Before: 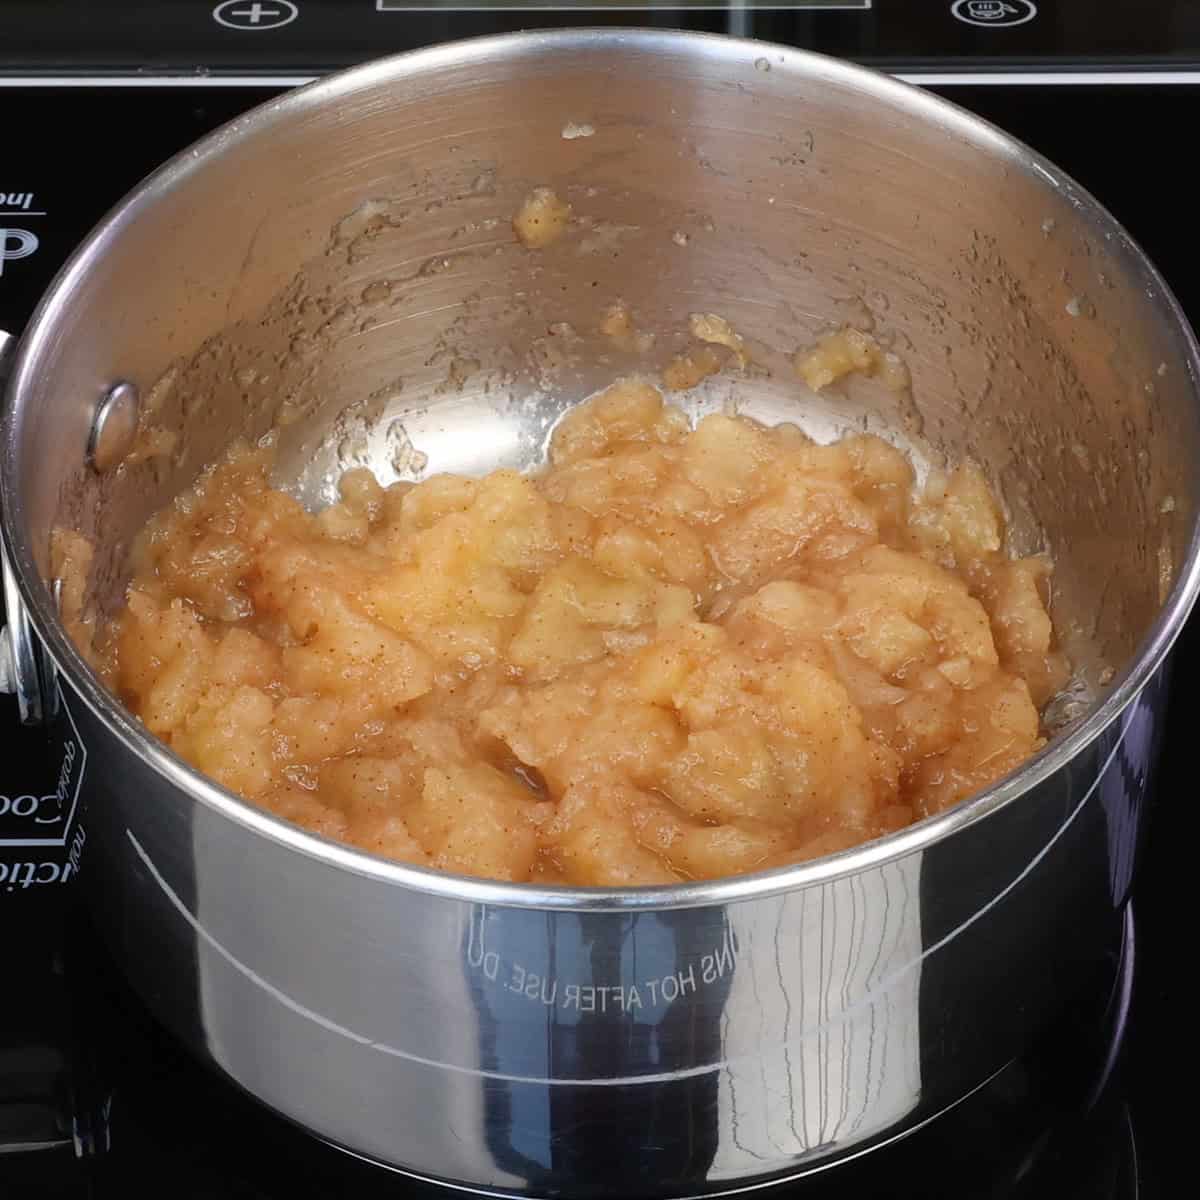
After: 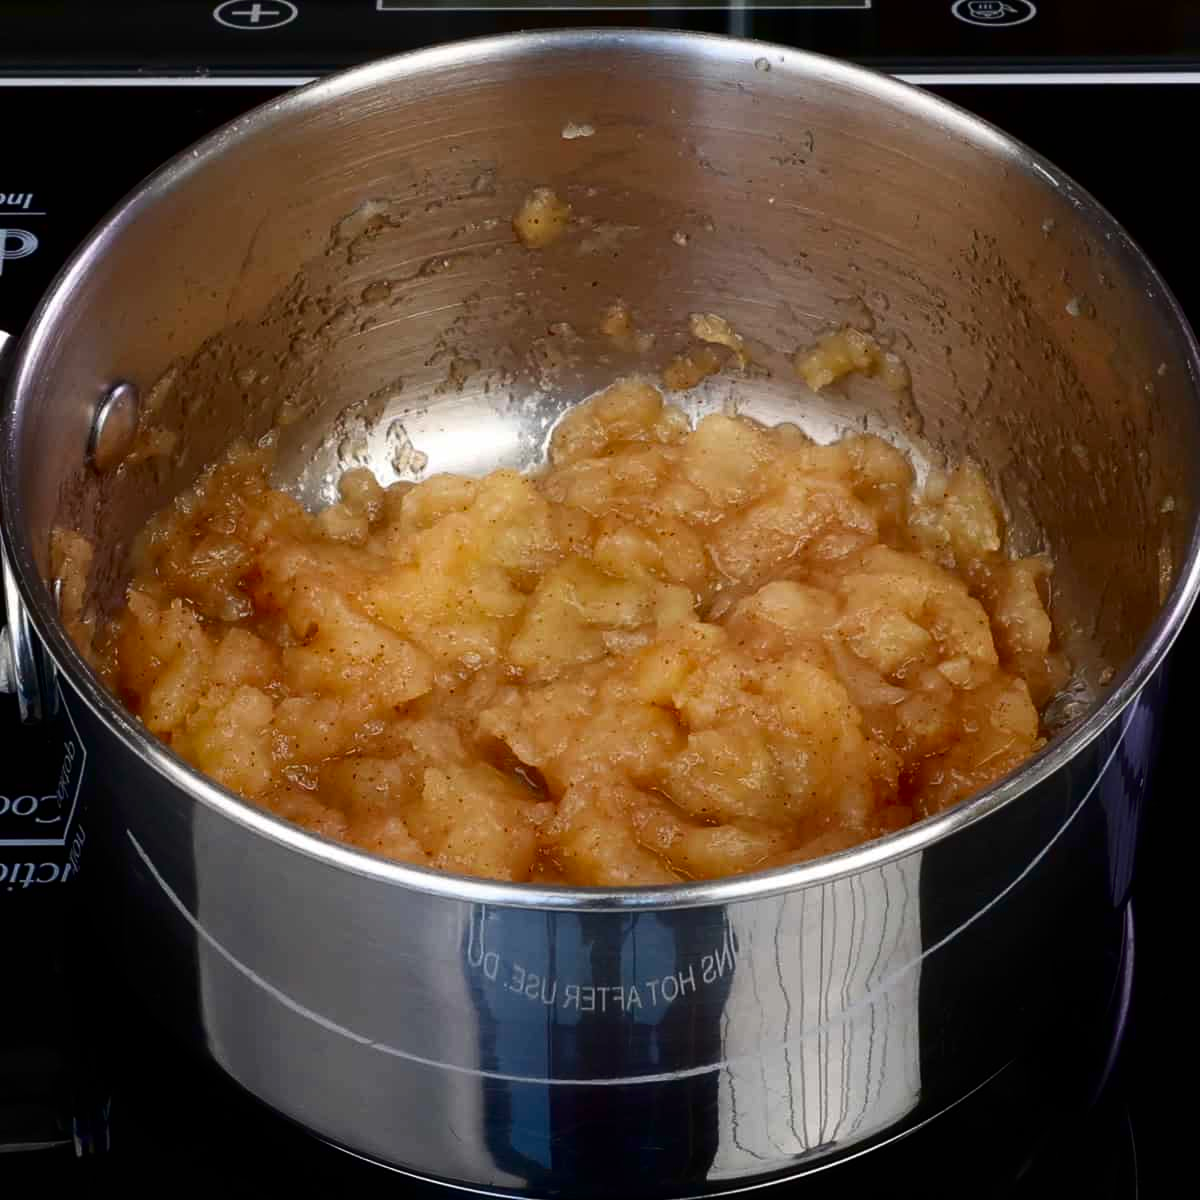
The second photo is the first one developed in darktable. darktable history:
contrast brightness saturation: contrast 0.127, brightness -0.239, saturation 0.149
